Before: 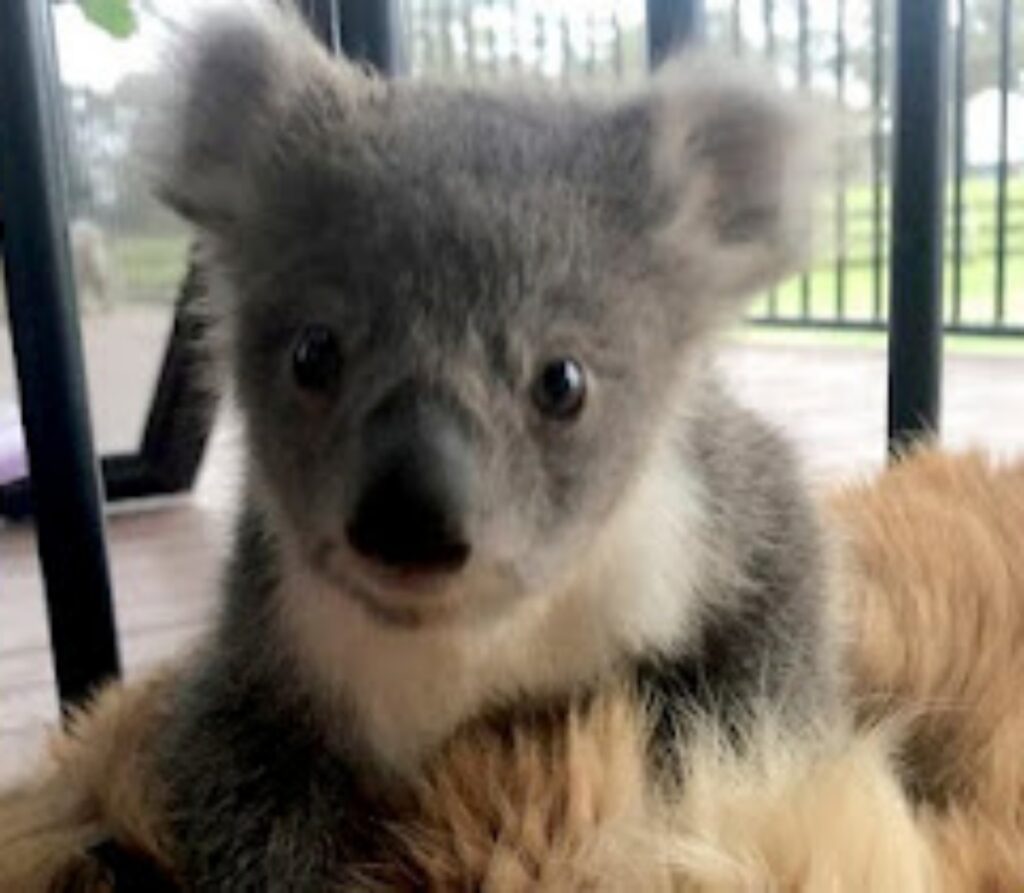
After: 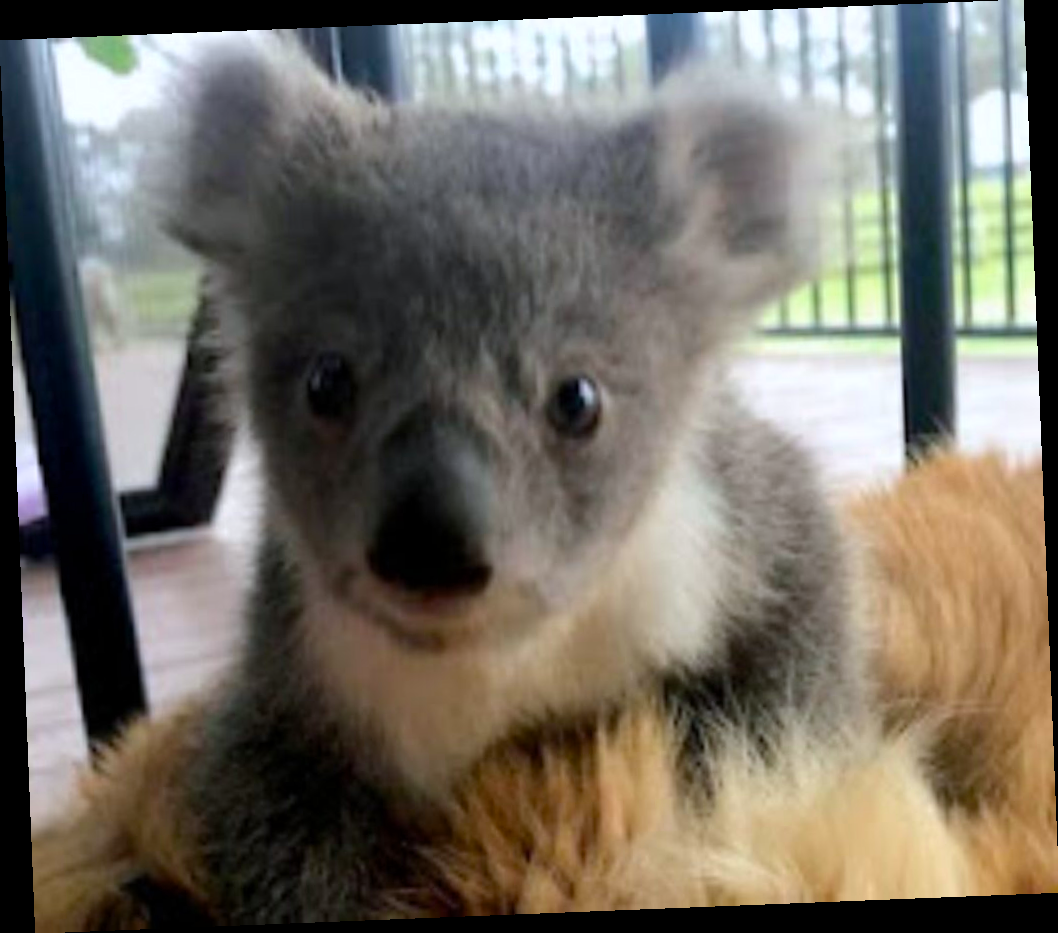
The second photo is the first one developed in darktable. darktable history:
white balance: red 0.976, blue 1.04
tone equalizer: on, module defaults
rotate and perspective: rotation -2.29°, automatic cropping off
color balance rgb: perceptual saturation grading › global saturation 20%, global vibrance 20%
vibrance: on, module defaults
